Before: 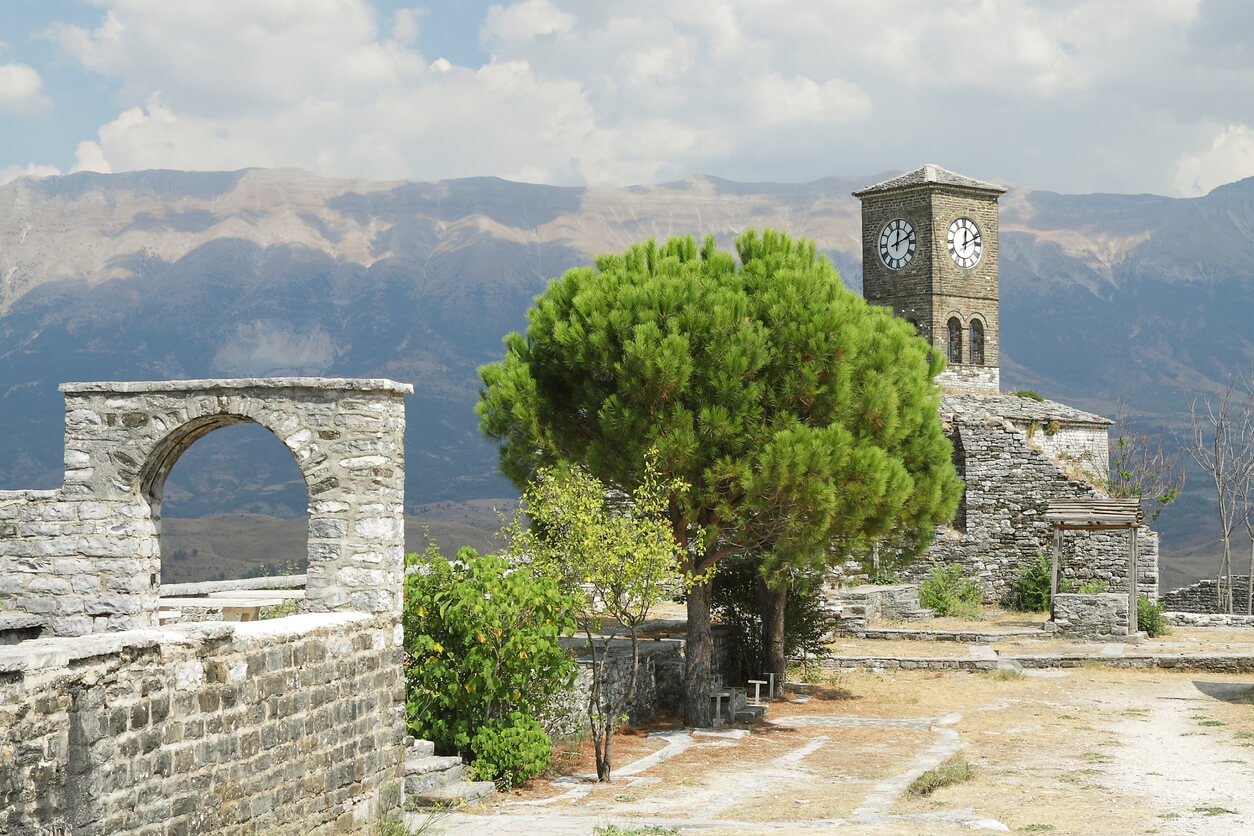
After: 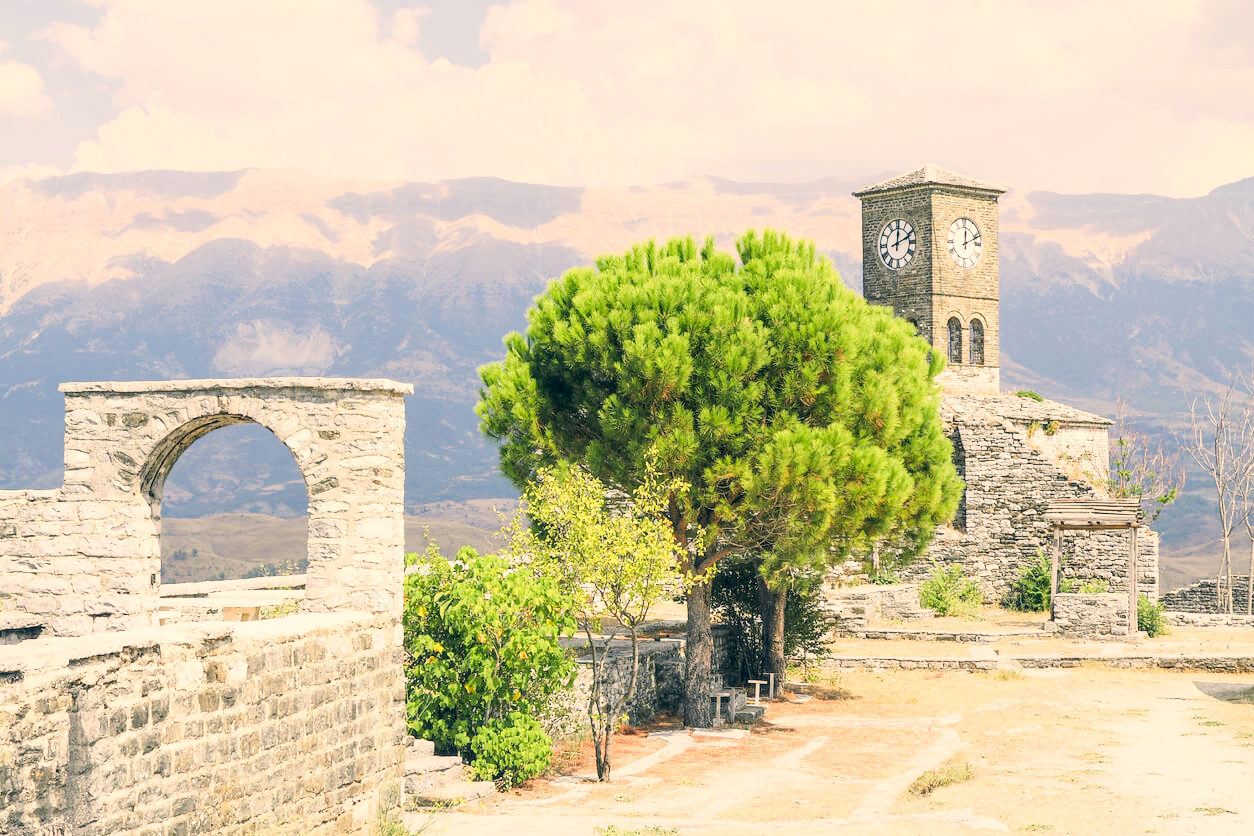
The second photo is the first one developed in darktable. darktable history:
filmic rgb: black relative exposure -16 EV, white relative exposure 6.12 EV, hardness 5.22
exposure: black level correction 0, exposure 1.5 EV, compensate exposure bias true, compensate highlight preservation false
color balance: contrast 10%
color correction: highlights a* 10.32, highlights b* 14.66, shadows a* -9.59, shadows b* -15.02
local contrast: on, module defaults
